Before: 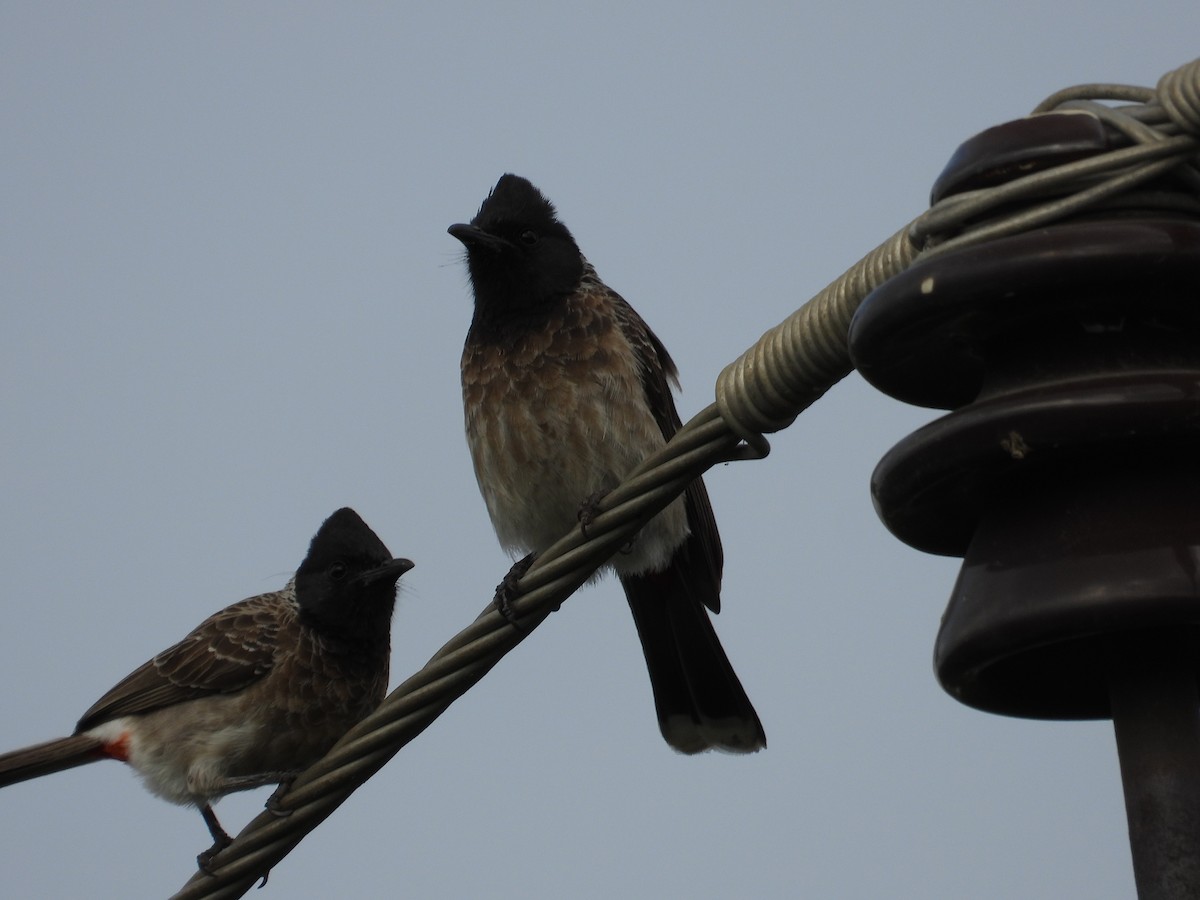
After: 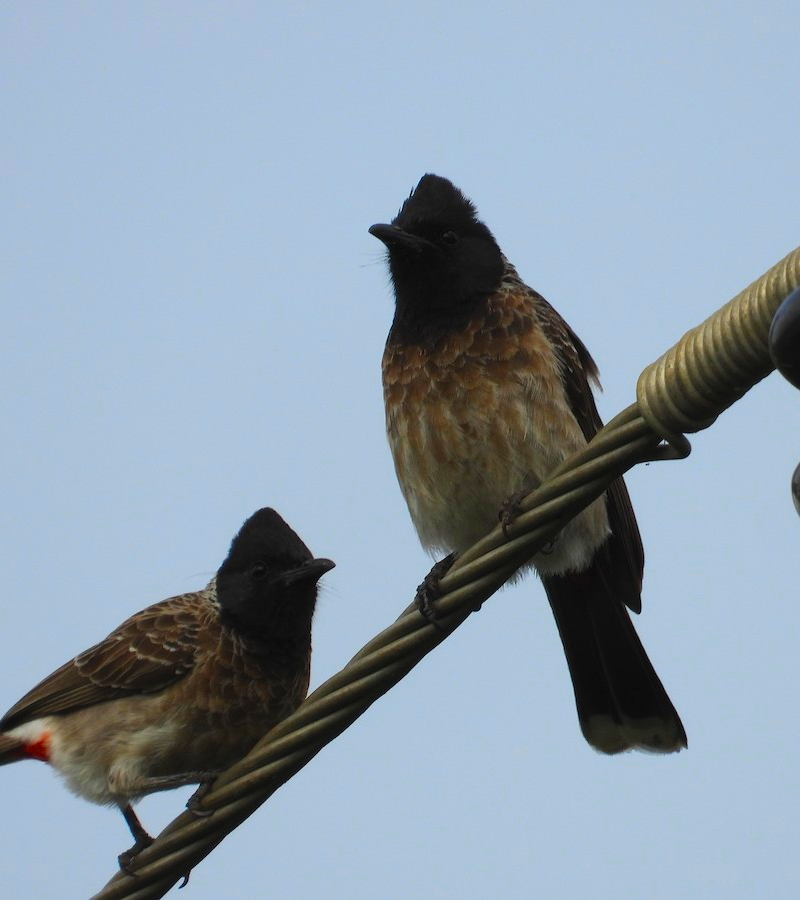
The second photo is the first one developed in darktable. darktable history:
crop and rotate: left 6.617%, right 26.717%
contrast brightness saturation: contrast 0.2, brightness 0.2, saturation 0.8
